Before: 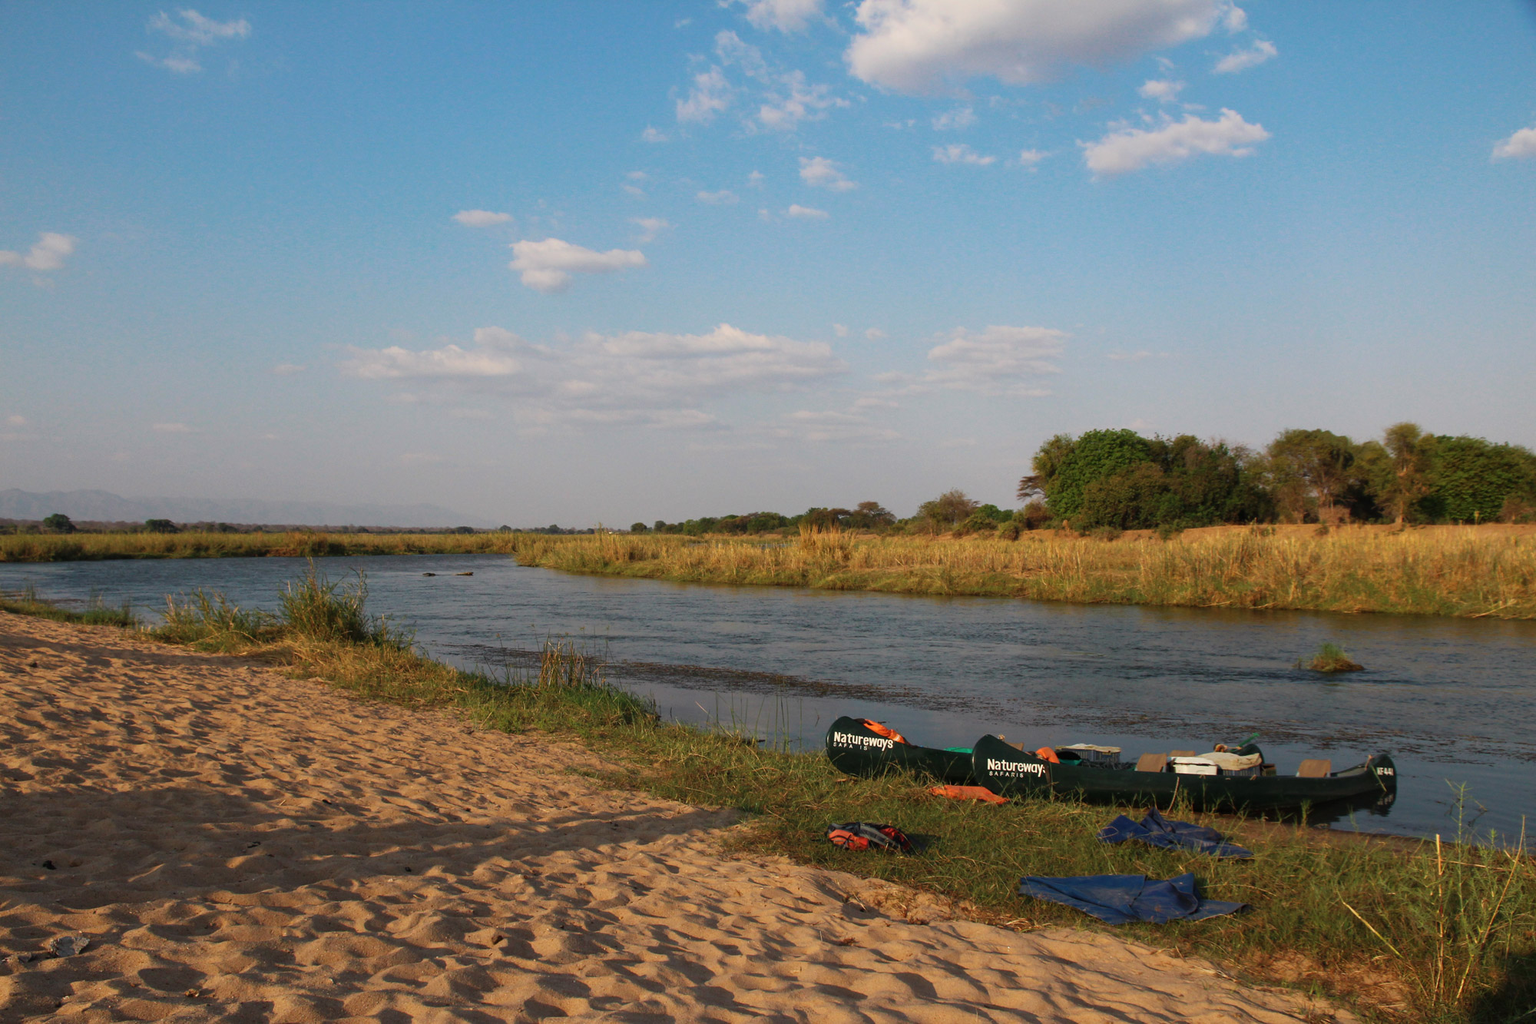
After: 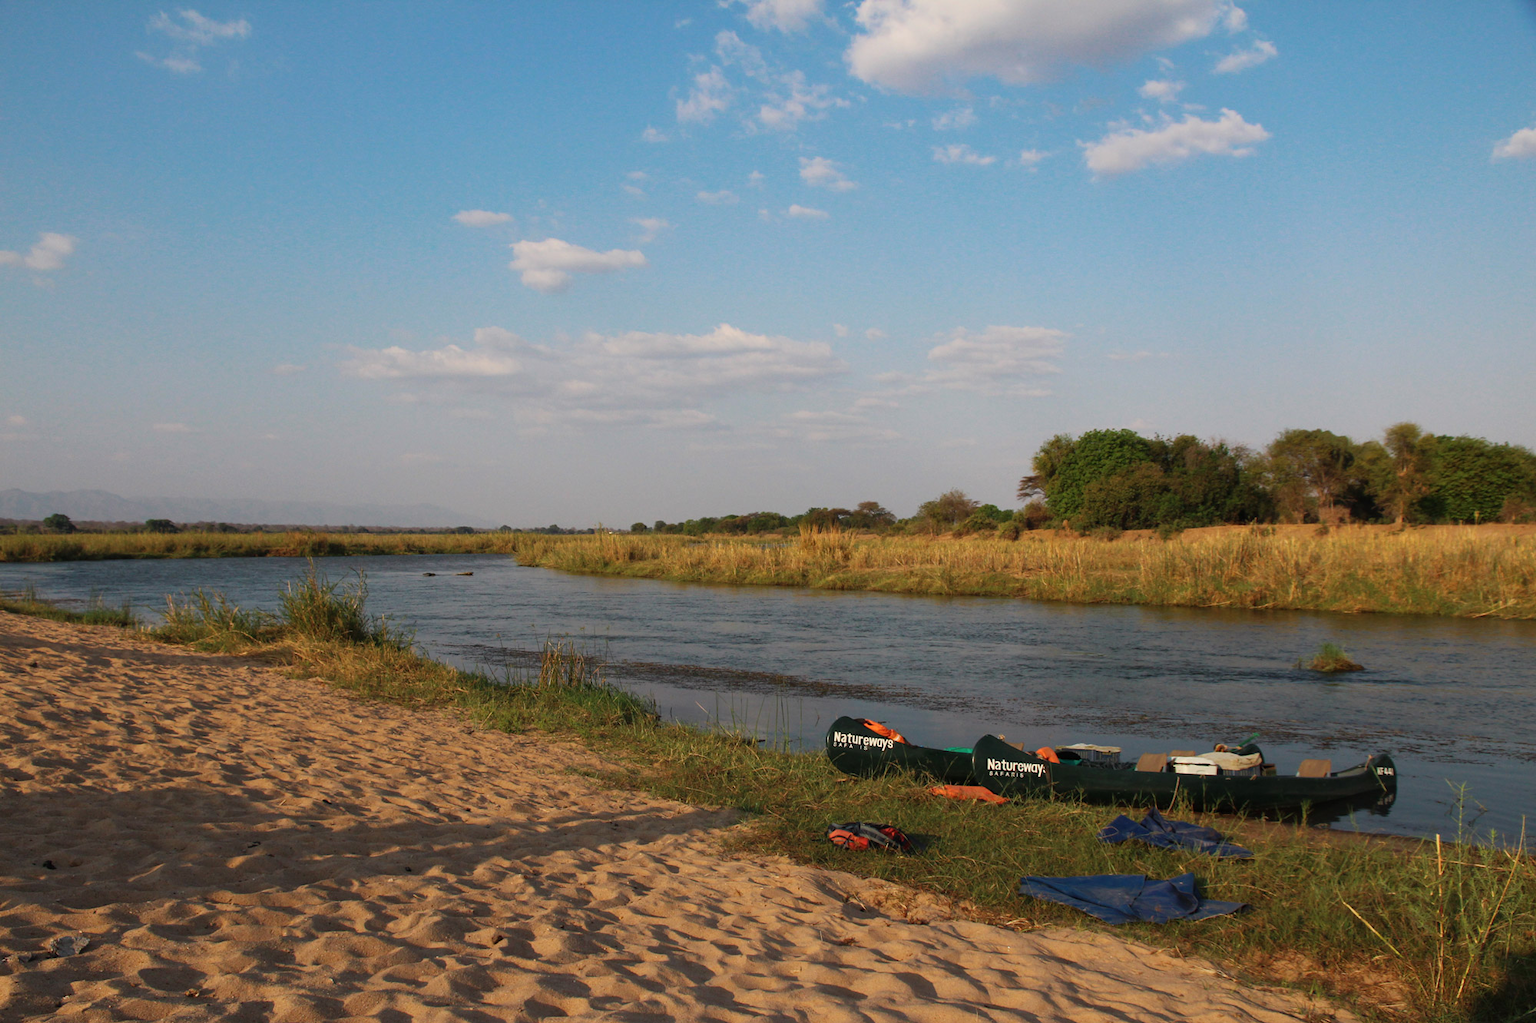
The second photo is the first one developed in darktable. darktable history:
exposure: exposure -0.021 EV, compensate highlight preservation false
